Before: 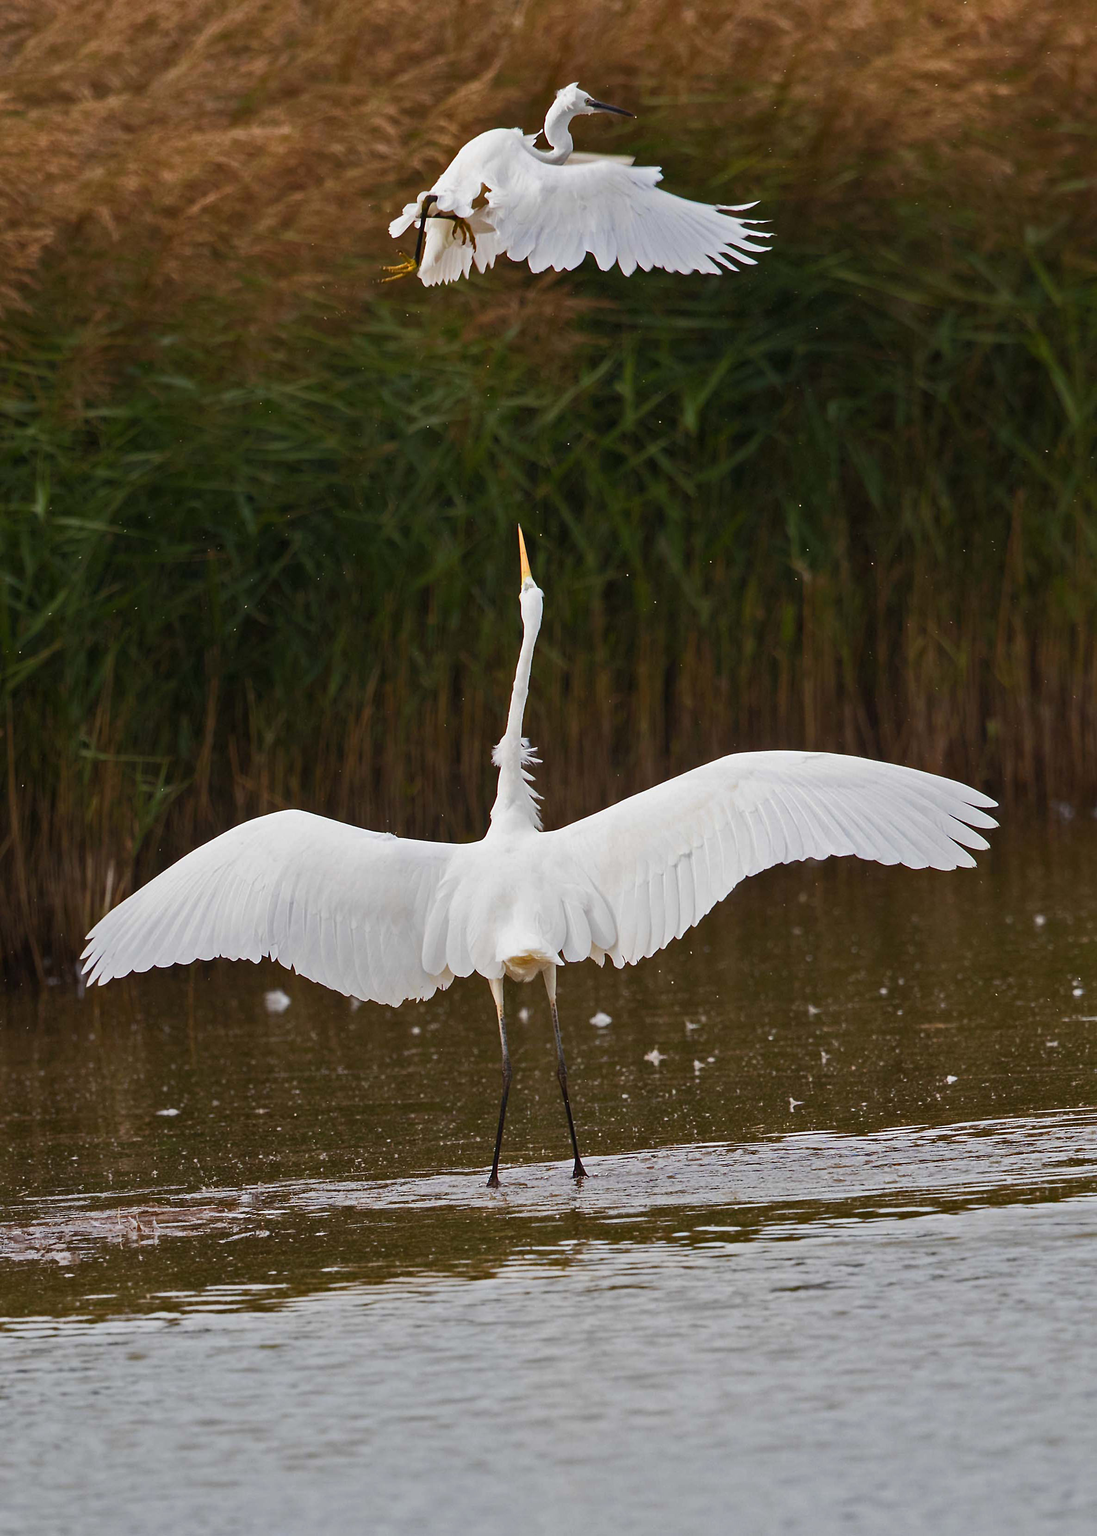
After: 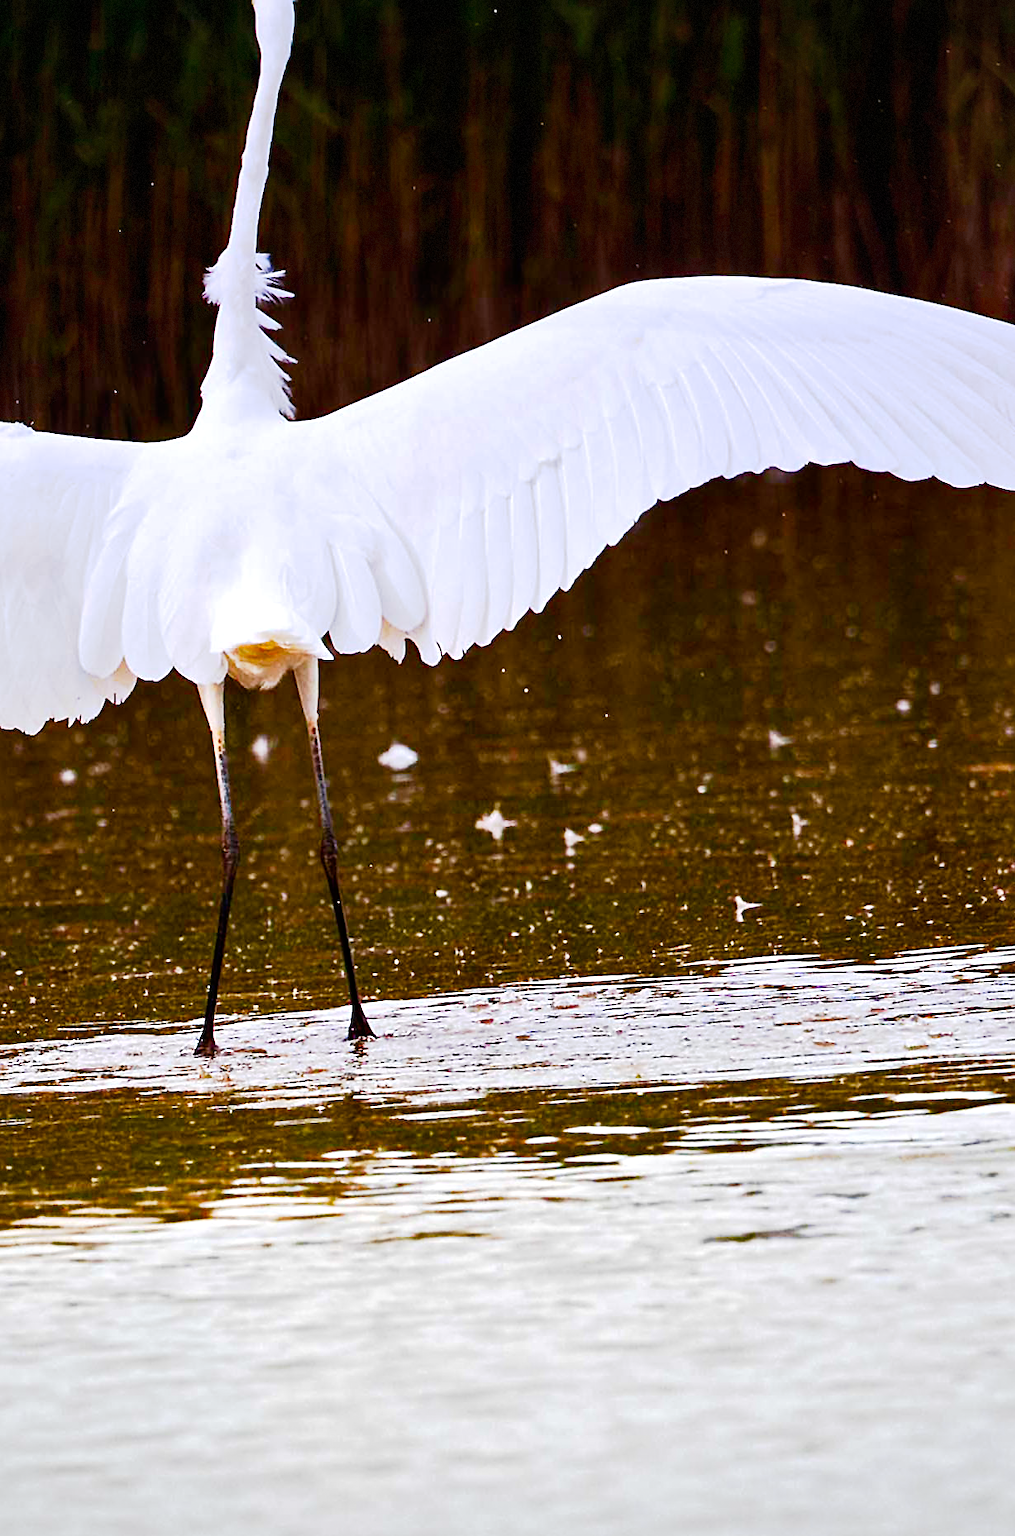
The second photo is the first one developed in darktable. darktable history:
exposure: black level correction 0, exposure 1.35 EV, compensate exposure bias true, compensate highlight preservation false
graduated density: hue 238.83°, saturation 50%
tone equalizer: on, module defaults
crop: left 34.479%, top 38.822%, right 13.718%, bottom 5.172%
sharpen: amount 0.2
tone curve: curves: ch0 [(0, 0) (0.003, 0.001) (0.011, 0.001) (0.025, 0.001) (0.044, 0.001) (0.069, 0.003) (0.1, 0.007) (0.136, 0.013) (0.177, 0.032) (0.224, 0.083) (0.277, 0.157) (0.335, 0.237) (0.399, 0.334) (0.468, 0.446) (0.543, 0.562) (0.623, 0.683) (0.709, 0.801) (0.801, 0.869) (0.898, 0.918) (1, 1)], preserve colors none
vignetting: fall-off start 85%, fall-off radius 80%, brightness -0.182, saturation -0.3, width/height ratio 1.219, dithering 8-bit output, unbound false
color balance rgb: perceptual saturation grading › global saturation 35%, perceptual saturation grading › highlights -30%, perceptual saturation grading › shadows 35%, perceptual brilliance grading › global brilliance 3%, perceptual brilliance grading › highlights -3%, perceptual brilliance grading › shadows 3%
